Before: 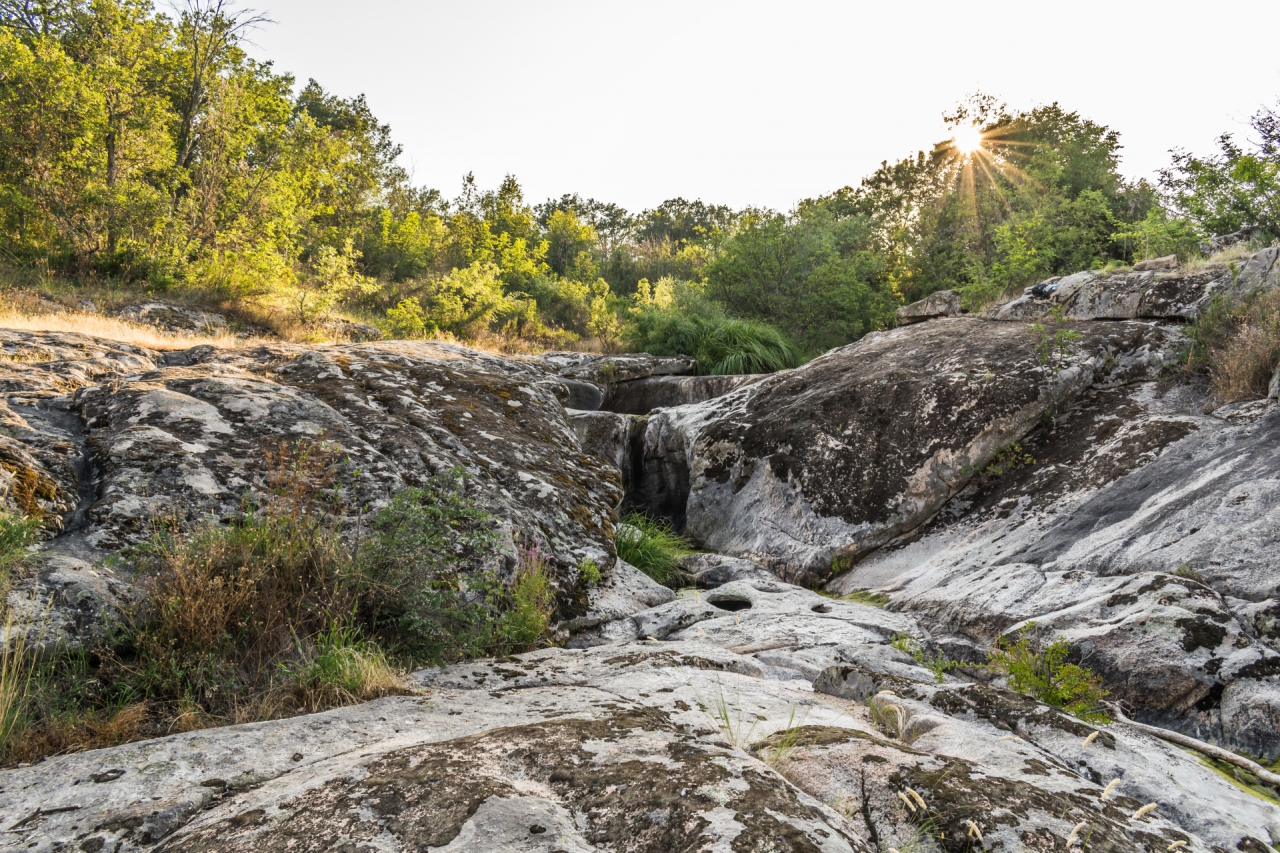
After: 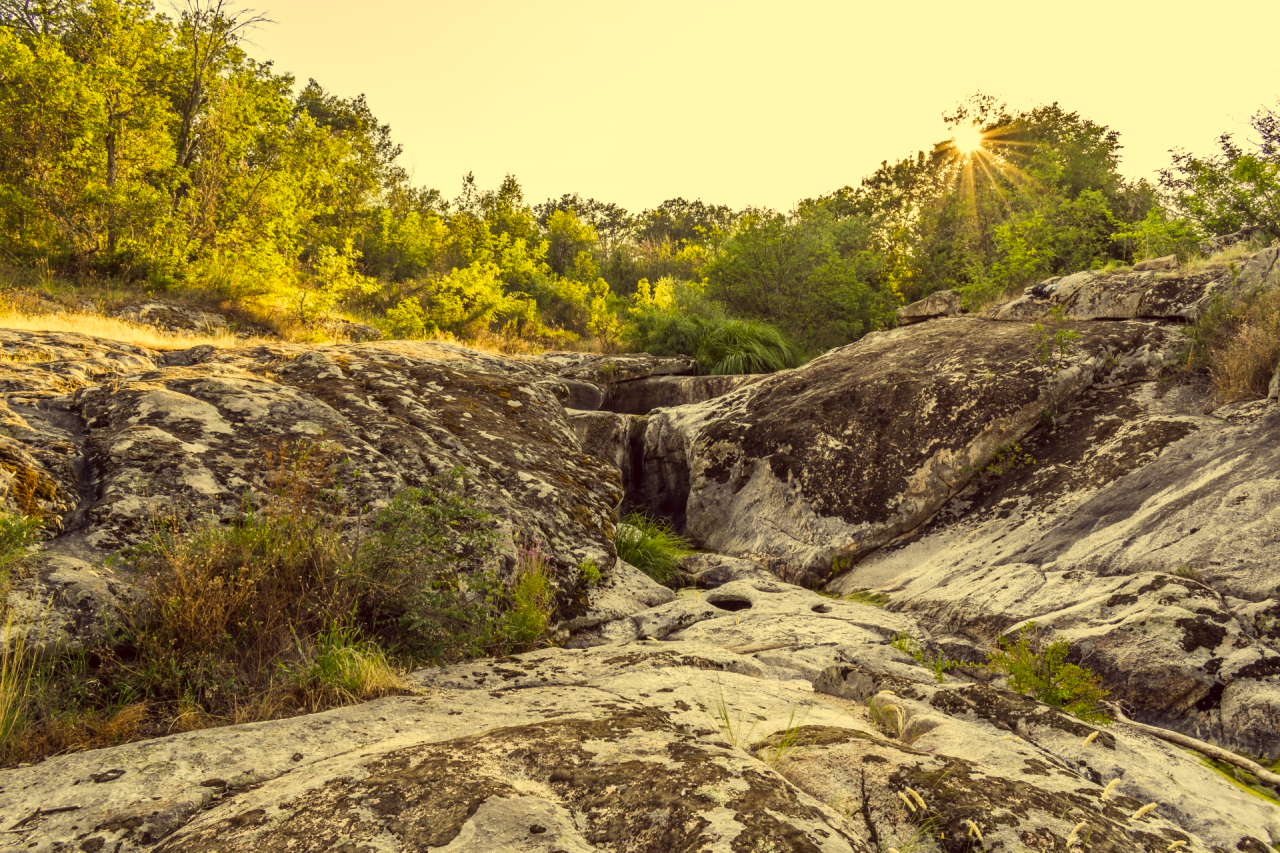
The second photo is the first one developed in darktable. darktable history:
color correction: highlights a* -0.408, highlights b* 39.91, shadows a* 9.67, shadows b* -0.307
